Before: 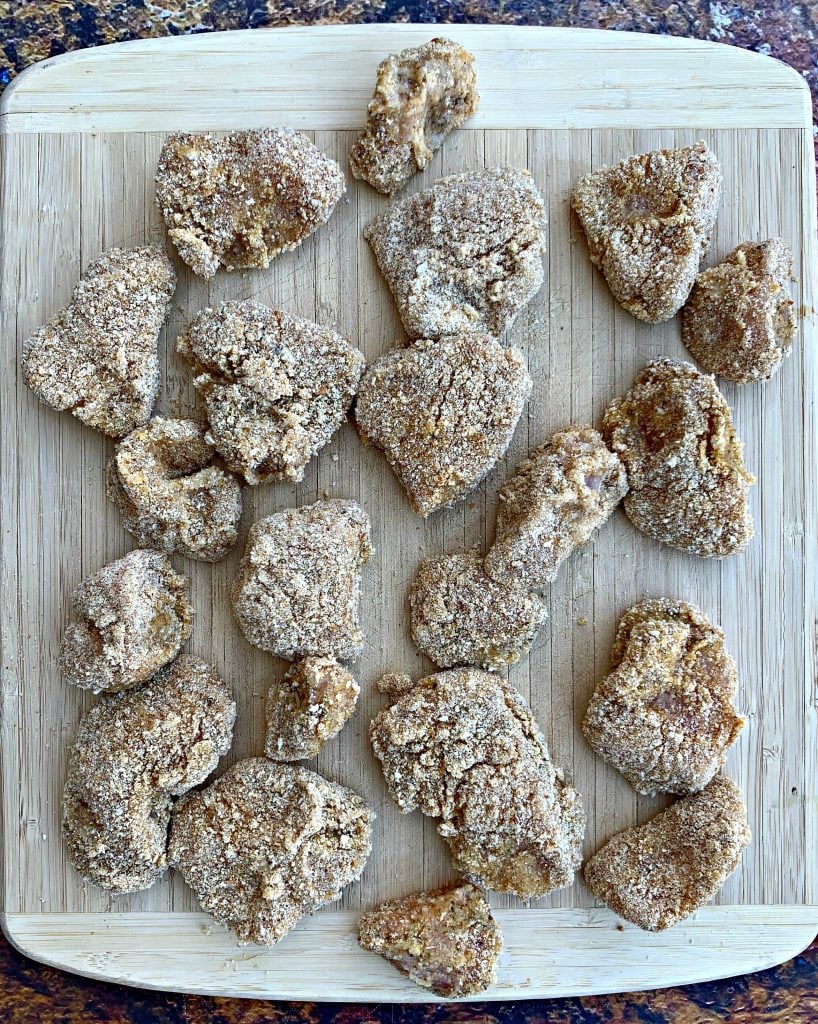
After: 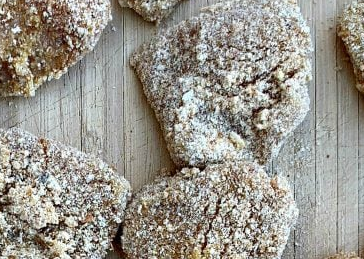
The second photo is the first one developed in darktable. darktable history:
crop: left 28.619%, top 16.876%, right 26.804%, bottom 57.752%
